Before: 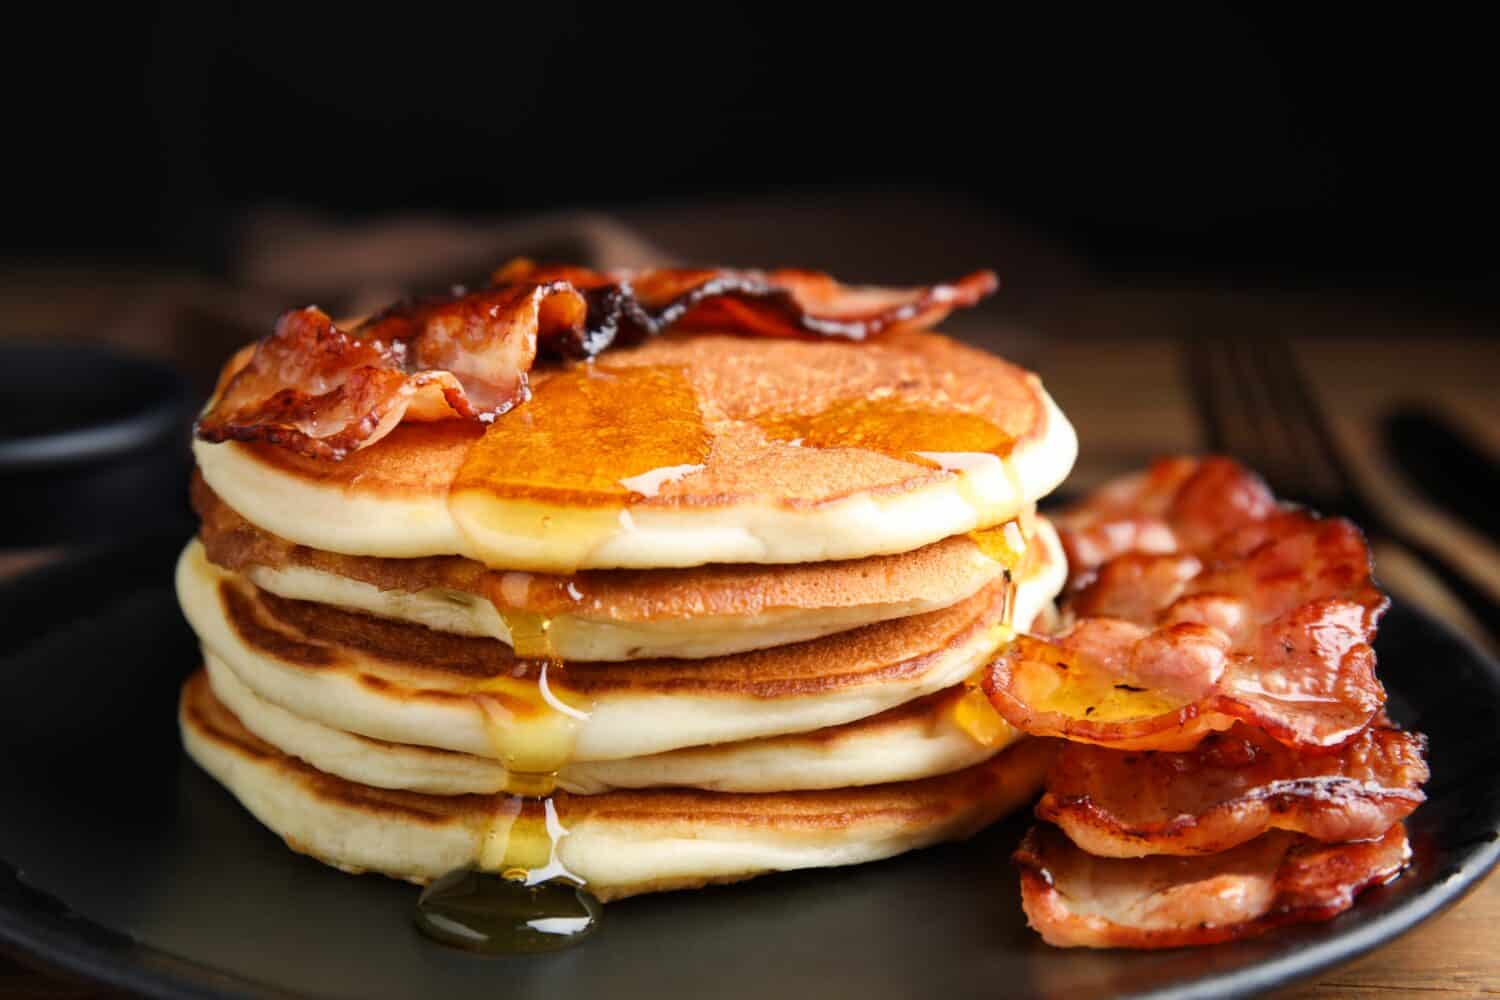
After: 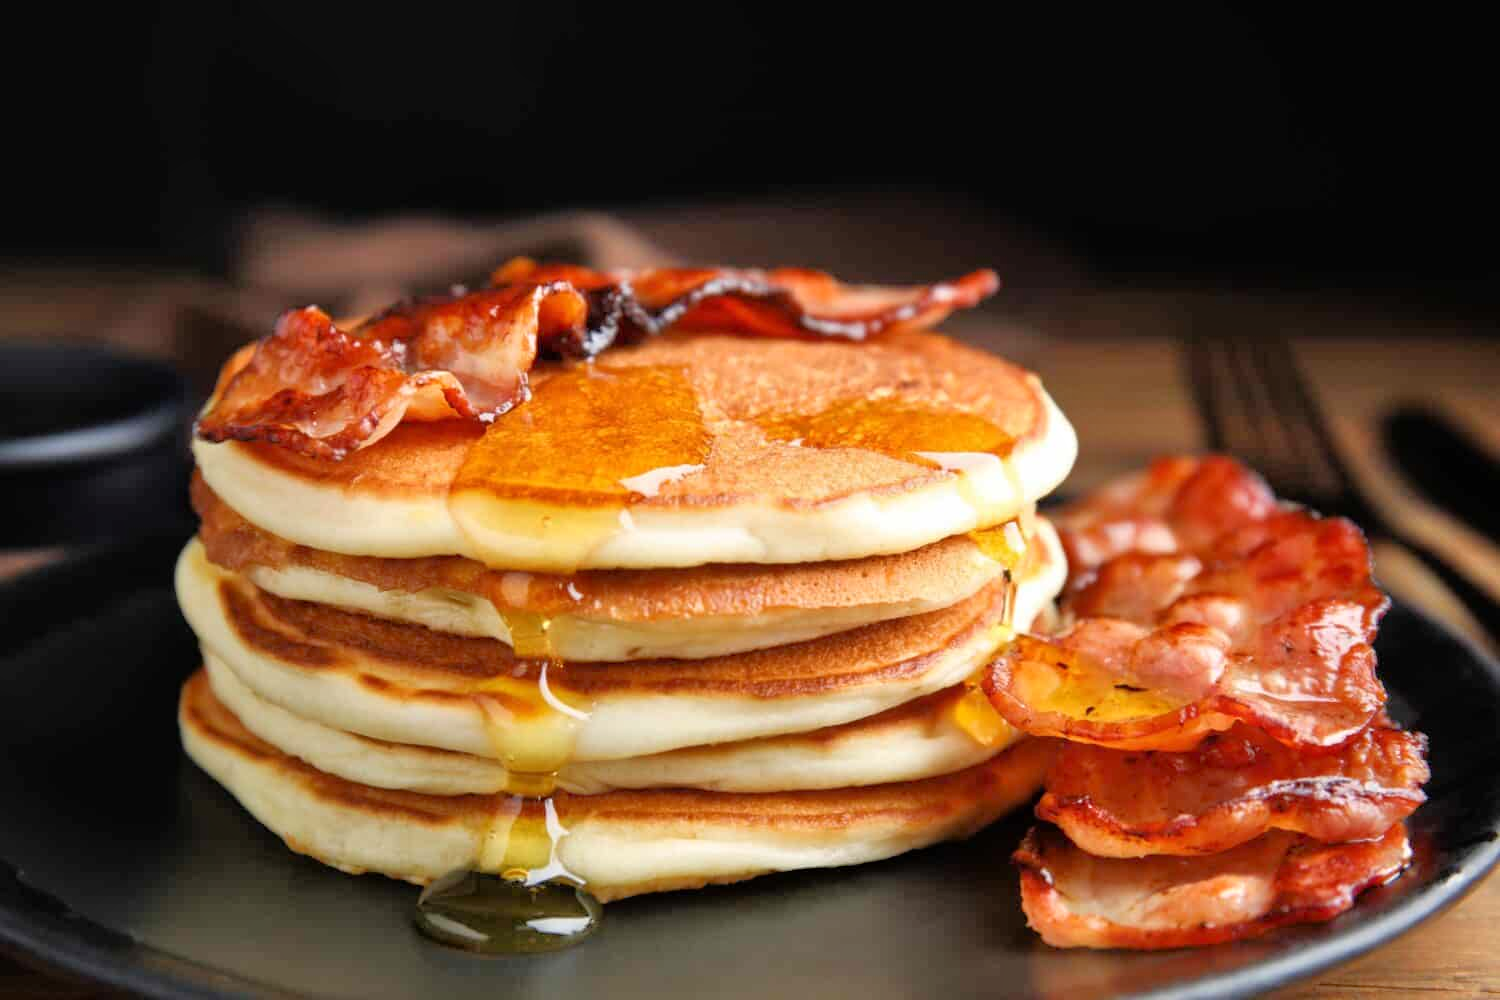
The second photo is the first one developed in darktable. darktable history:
tone equalizer: -7 EV 0.141 EV, -6 EV 0.596 EV, -5 EV 1.16 EV, -4 EV 1.32 EV, -3 EV 1.15 EV, -2 EV 0.6 EV, -1 EV 0.152 EV
